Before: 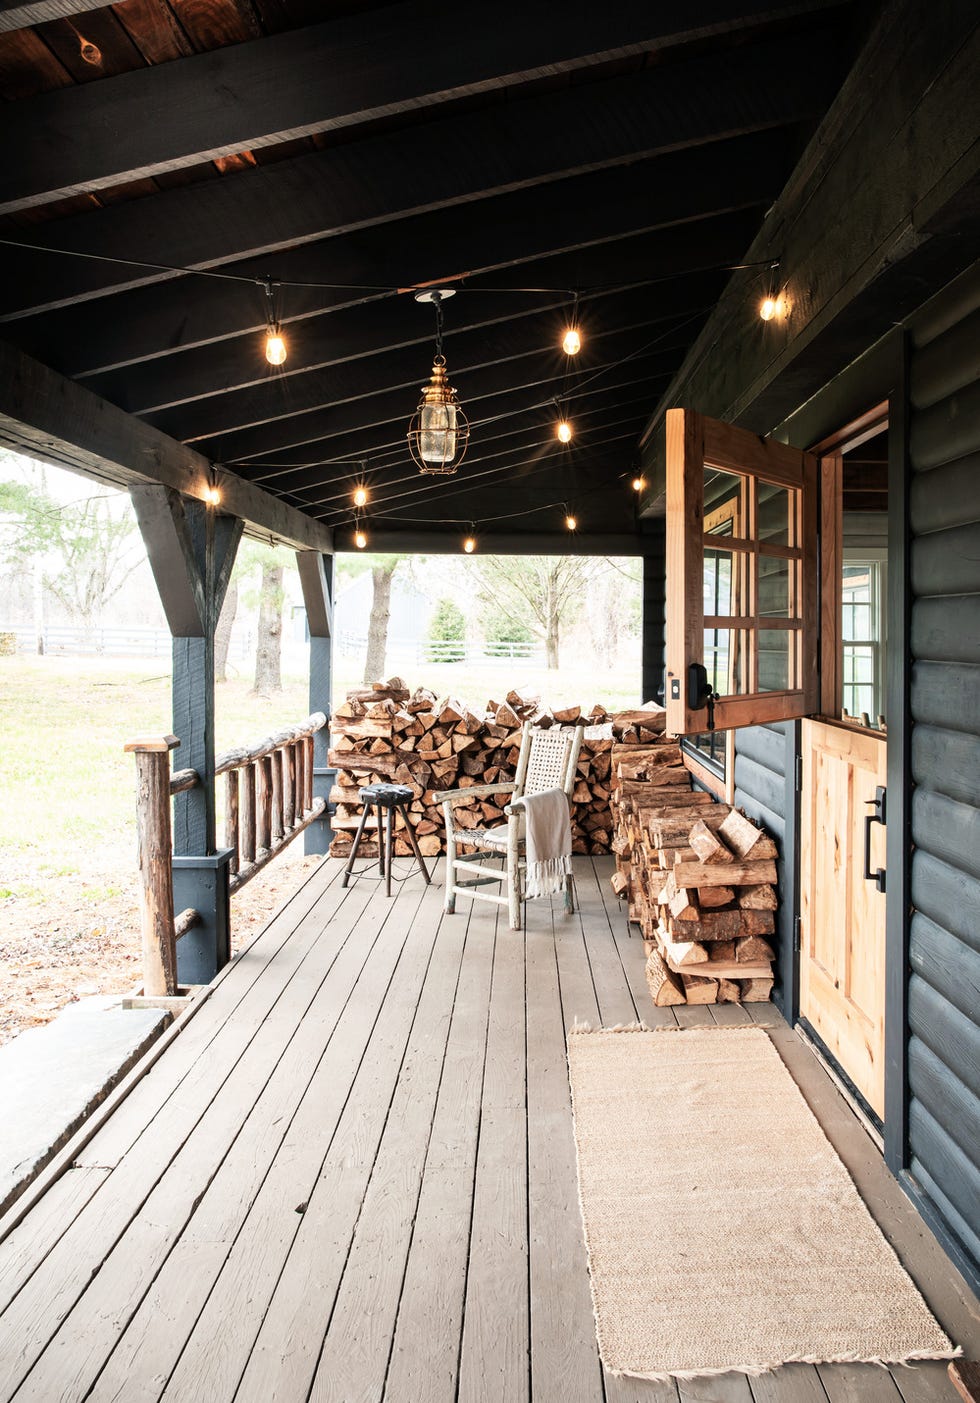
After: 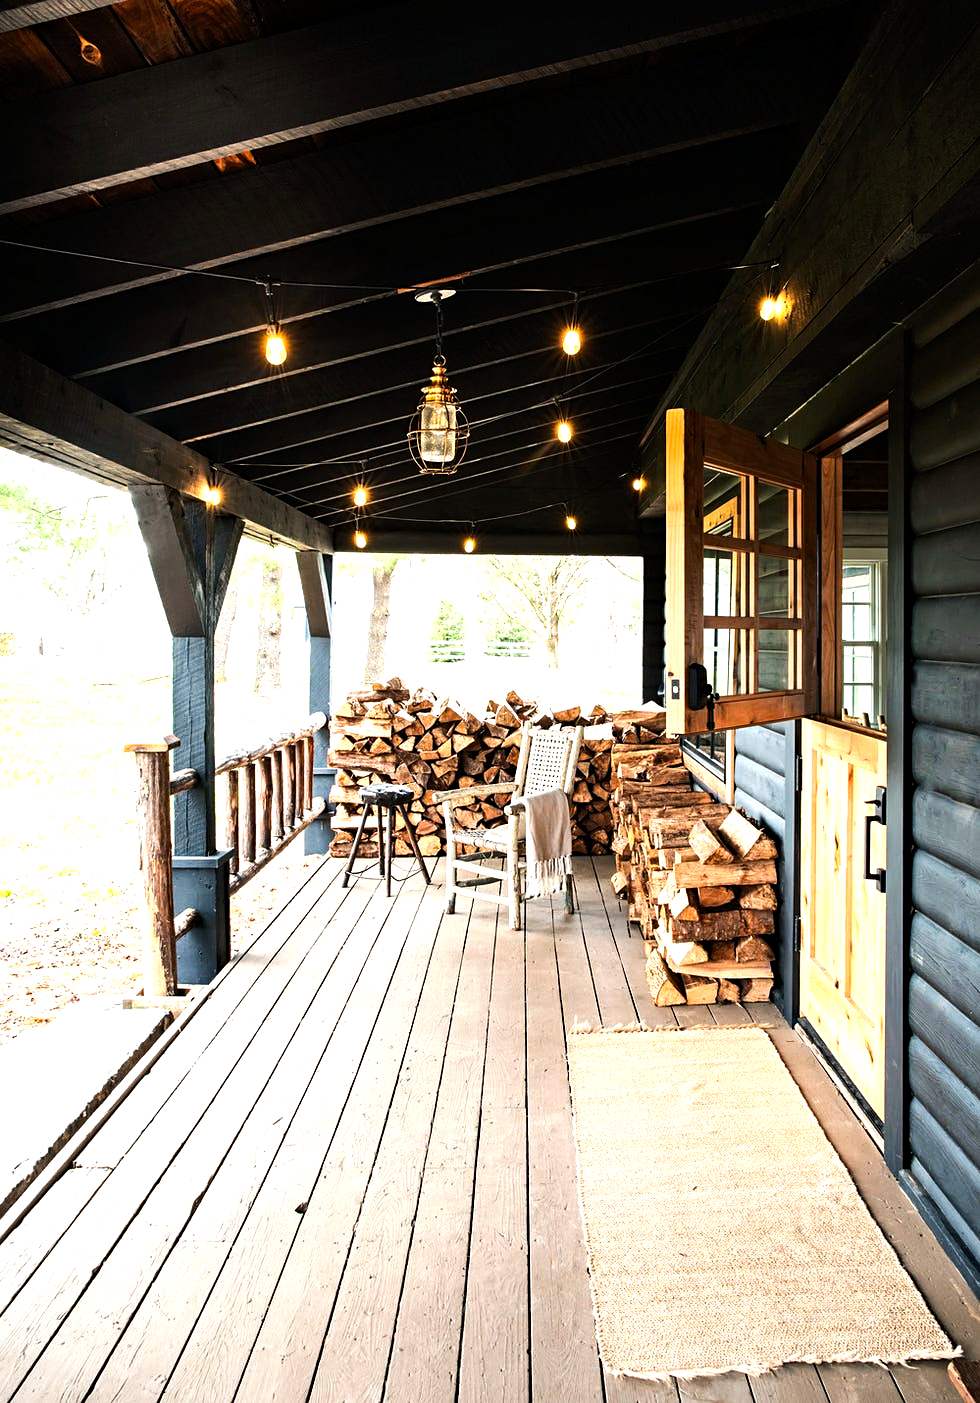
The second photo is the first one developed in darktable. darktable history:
sharpen: amount 0.2
tone equalizer: -8 EV -0.75 EV, -7 EV -0.7 EV, -6 EV -0.6 EV, -5 EV -0.4 EV, -3 EV 0.4 EV, -2 EV 0.6 EV, -1 EV 0.7 EV, +0 EV 0.75 EV, edges refinement/feathering 500, mask exposure compensation -1.57 EV, preserve details no
color balance rgb: perceptual saturation grading › global saturation 25%, global vibrance 20%
haze removal: compatibility mode true, adaptive false
white balance: emerald 1
